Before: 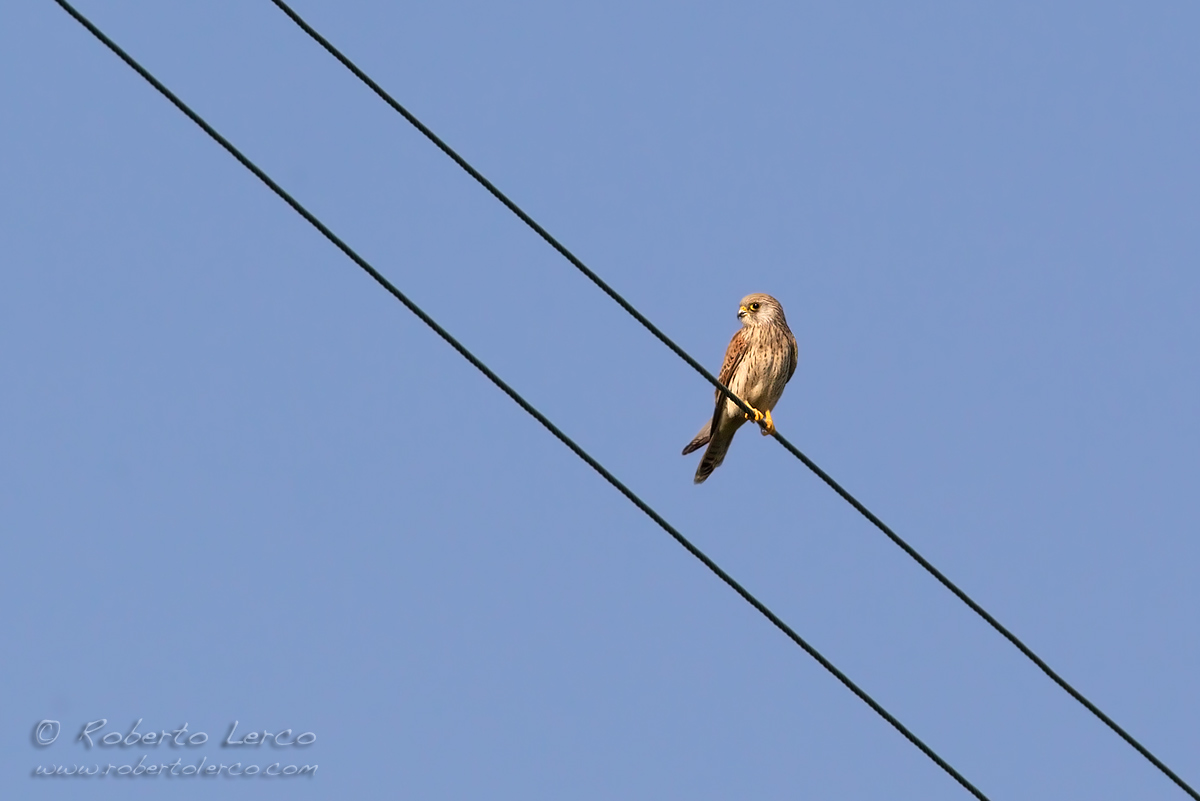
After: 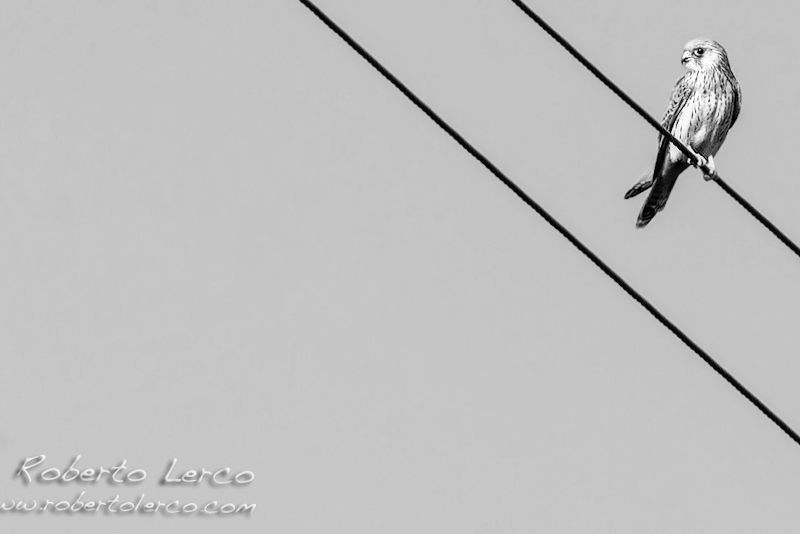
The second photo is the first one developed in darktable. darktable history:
filmic rgb: black relative exposure -5 EV, white relative exposure 3.2 EV, hardness 3.42, contrast 1.2, highlights saturation mix -50%
exposure: exposure 0.6 EV, compensate highlight preservation false
crop and rotate: angle -0.82°, left 3.85%, top 31.828%, right 27.992%
local contrast: detail 130%
monochrome: on, module defaults
shadows and highlights: shadows 0, highlights 40
